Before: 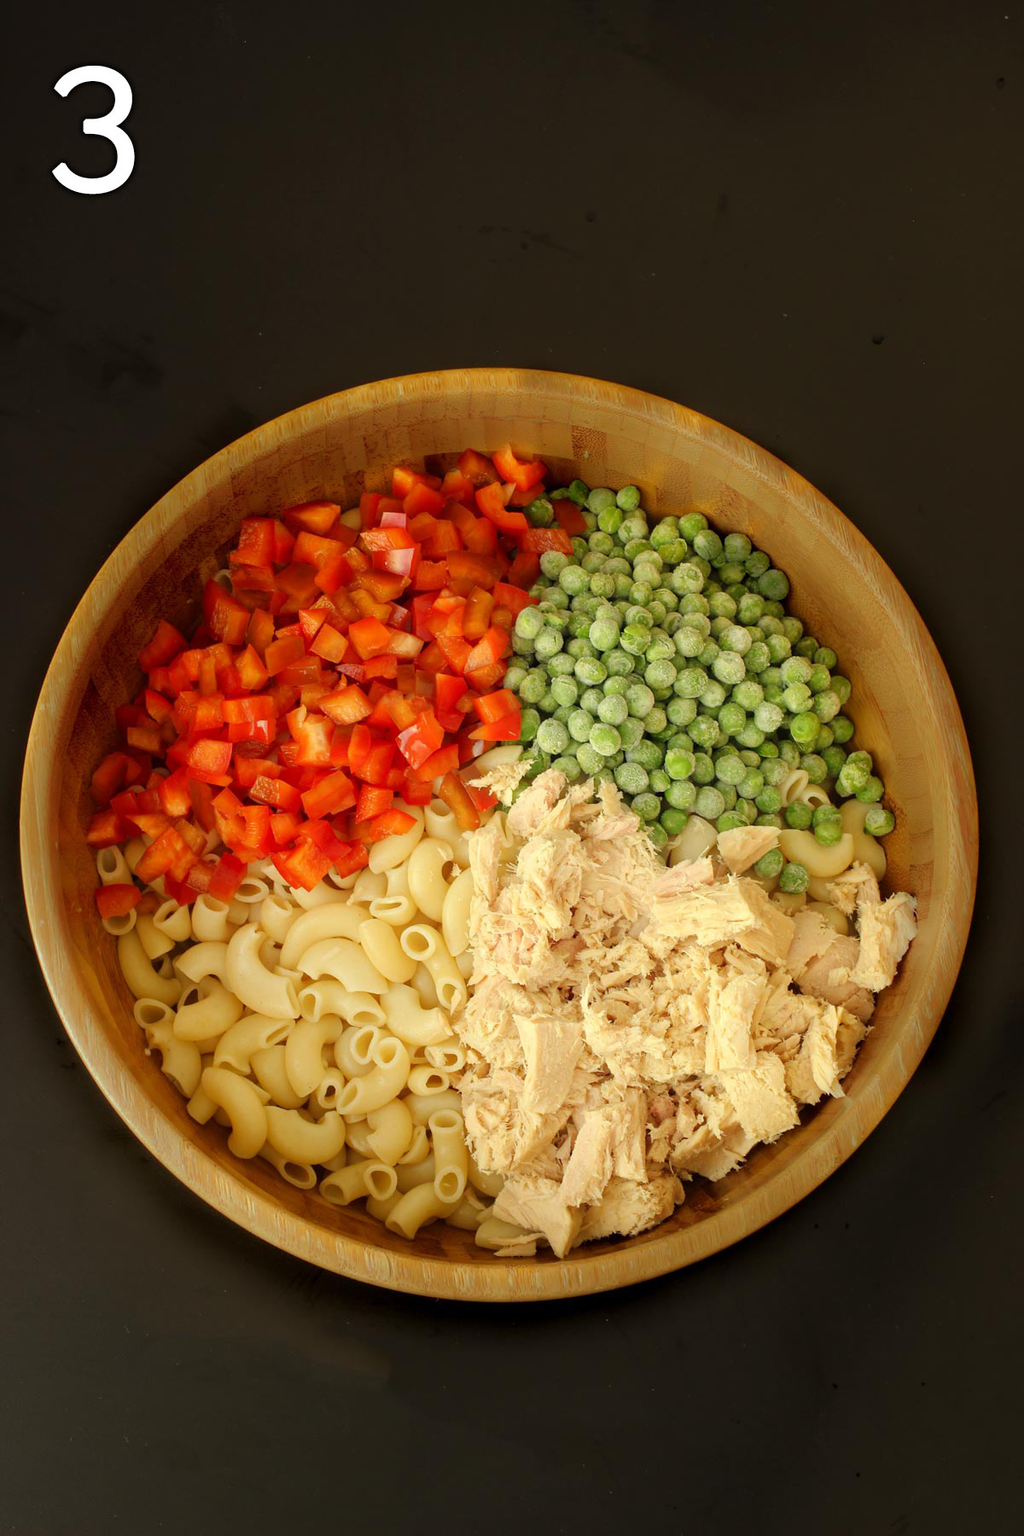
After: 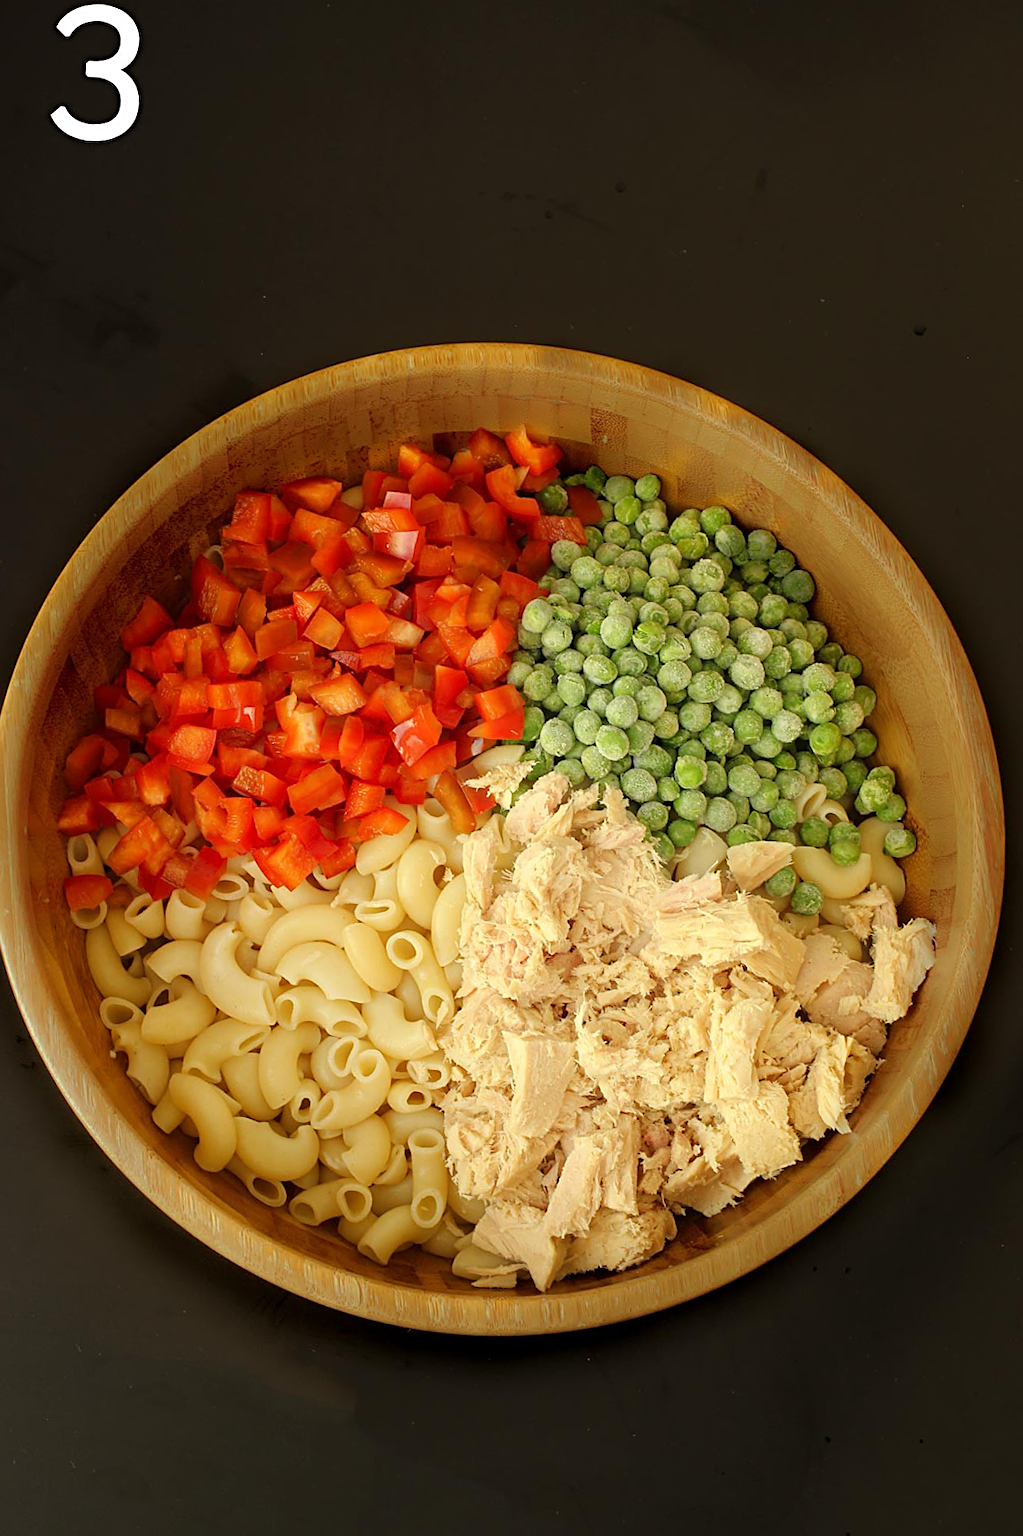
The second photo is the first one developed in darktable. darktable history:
crop and rotate: angle -2.41°
sharpen: on, module defaults
